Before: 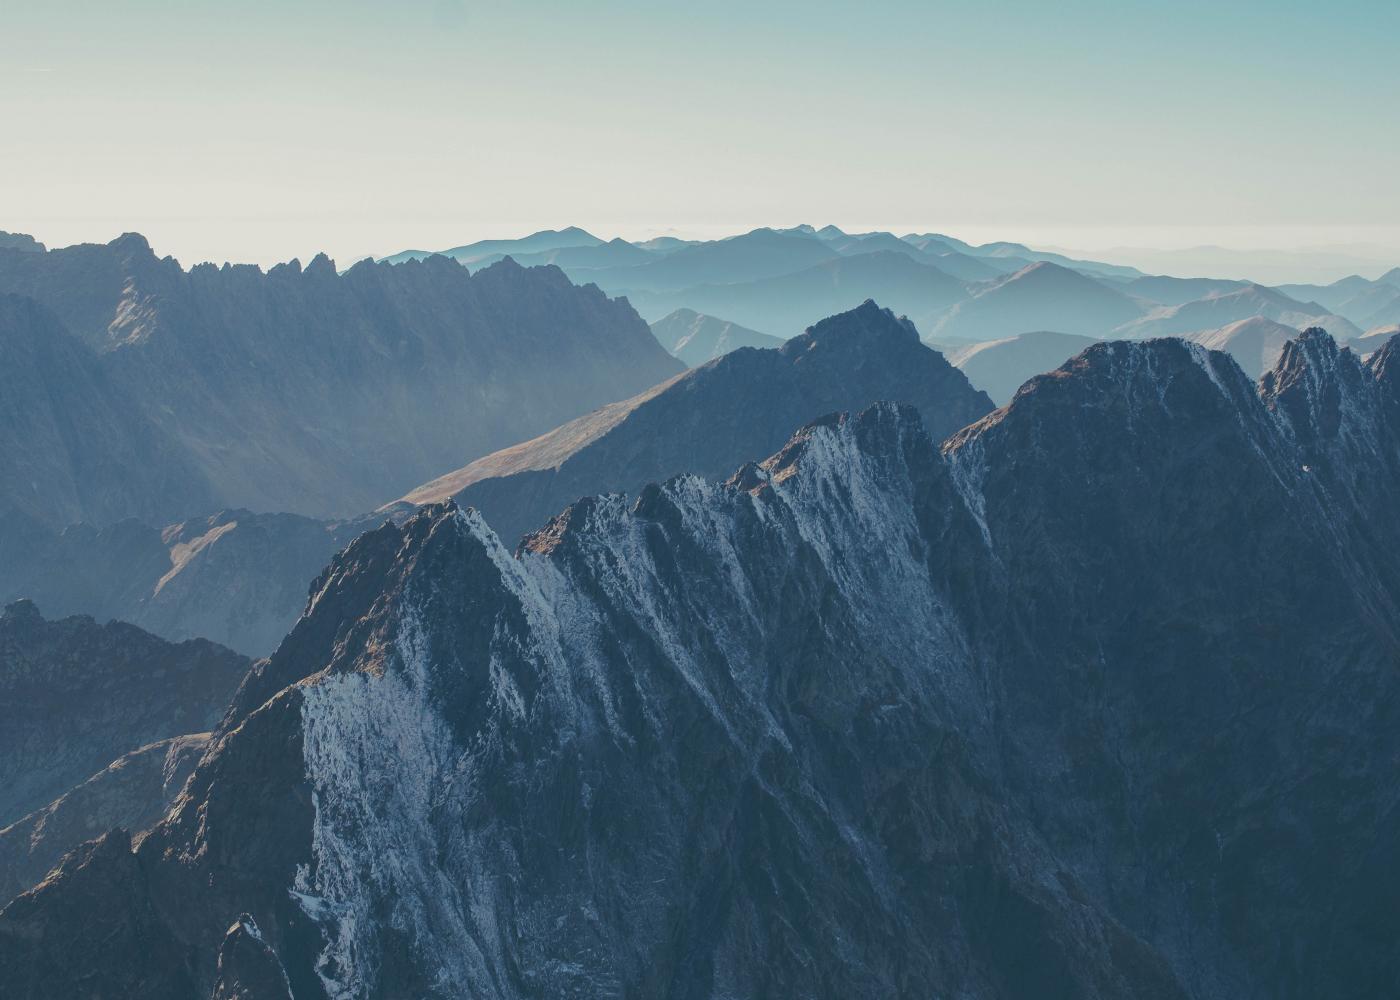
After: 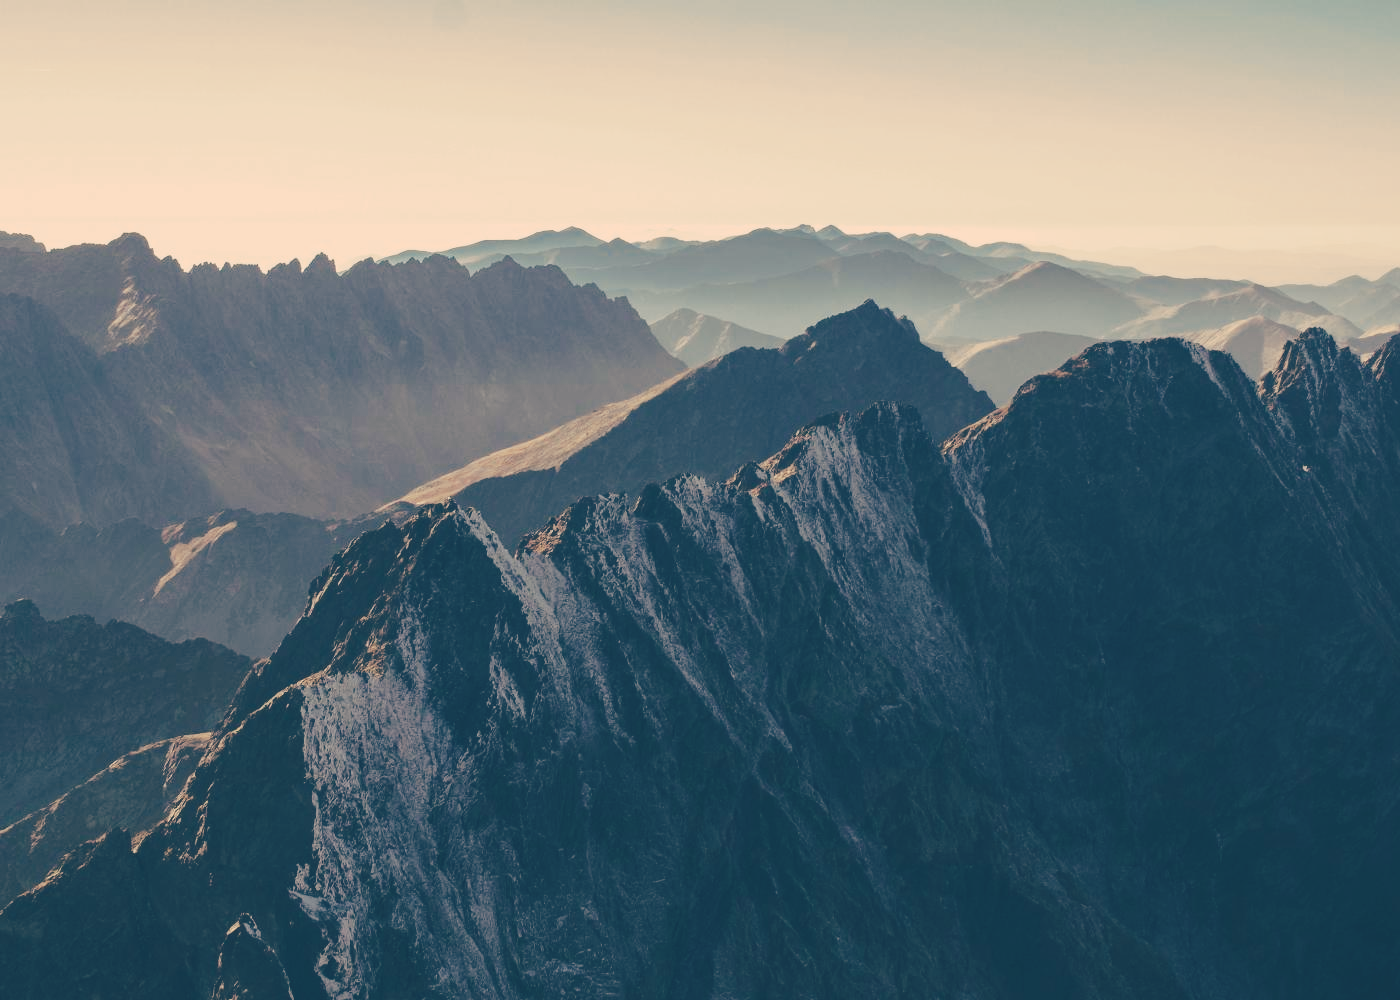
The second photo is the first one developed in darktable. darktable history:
tone curve: curves: ch0 [(0, 0) (0.003, 0.17) (0.011, 0.17) (0.025, 0.17) (0.044, 0.168) (0.069, 0.167) (0.1, 0.173) (0.136, 0.181) (0.177, 0.199) (0.224, 0.226) (0.277, 0.271) (0.335, 0.333) (0.399, 0.419) (0.468, 0.52) (0.543, 0.621) (0.623, 0.716) (0.709, 0.795) (0.801, 0.867) (0.898, 0.914) (1, 1)], preserve colors none
color look up table: target L [100.59, 93.52, 82.09, 75.88, 67.19, 67.2, 59.4, 59.41, 48.71, 34.92, 17.2, 201.79, 87.87, 73.77, 70.24, 54.53, 56.86, 53.41, 52.66, 40.02, 21.16, 7.121, 96.23, 88.41, 73.62, 80.23, 69.24, 71.77, 73.01, 67.11, 79.73, 54.77, 40.34, 45.06, 38.3, 46.28, 31.31, 32.66, 37.14, 9.667, 14.3, 75.24, 71.62, 55.81, 48.68, 53.05, 51.05, 42.21, 29.75], target a [-0.958, 22.66, -21.68, -1.951, 3.753, 4.793, -18.5, -21.74, -6.471, -16.87, -26.42, 0, 20.74, 28.75, 26.86, 19.01, 47.49, 34.68, 39.54, 9.337, 19.09, -18.19, 17.74, 38.97, 11.04, 24.3, 27.24, 36.6, 35.32, 42.67, 36.61, 14.41, 20.08, 49.76, 35.57, 43.72, -4.287, 24.23, 52.02, 0.223, 22.69, -28.45, -10.6, -20.24, -14.83, -18.95, -5.798, 2.262, -15.64], target b [57.52, 29.77, 30.54, 33.07, 46.71, 21.92, 25.89, 20.71, 25.35, 0.611, -12.11, -0.001, 41.1, 25.34, 44.73, 36.02, 42.78, 16.1, 26.69, 14.71, -3.329, -27.56, 30.54, 17.6, 17.21, 15, 14.49, -2.385, 12.86, 12.03, 7.856, 7.957, -14.57, 7.064, -29.71, -6.163, -3.4, -2.037, -31.33, -32.15, -35.5, 5.157, -8.432, -32.35, -22.55, 5.513, -3.223, -34.52, -13.07], num patches 49
